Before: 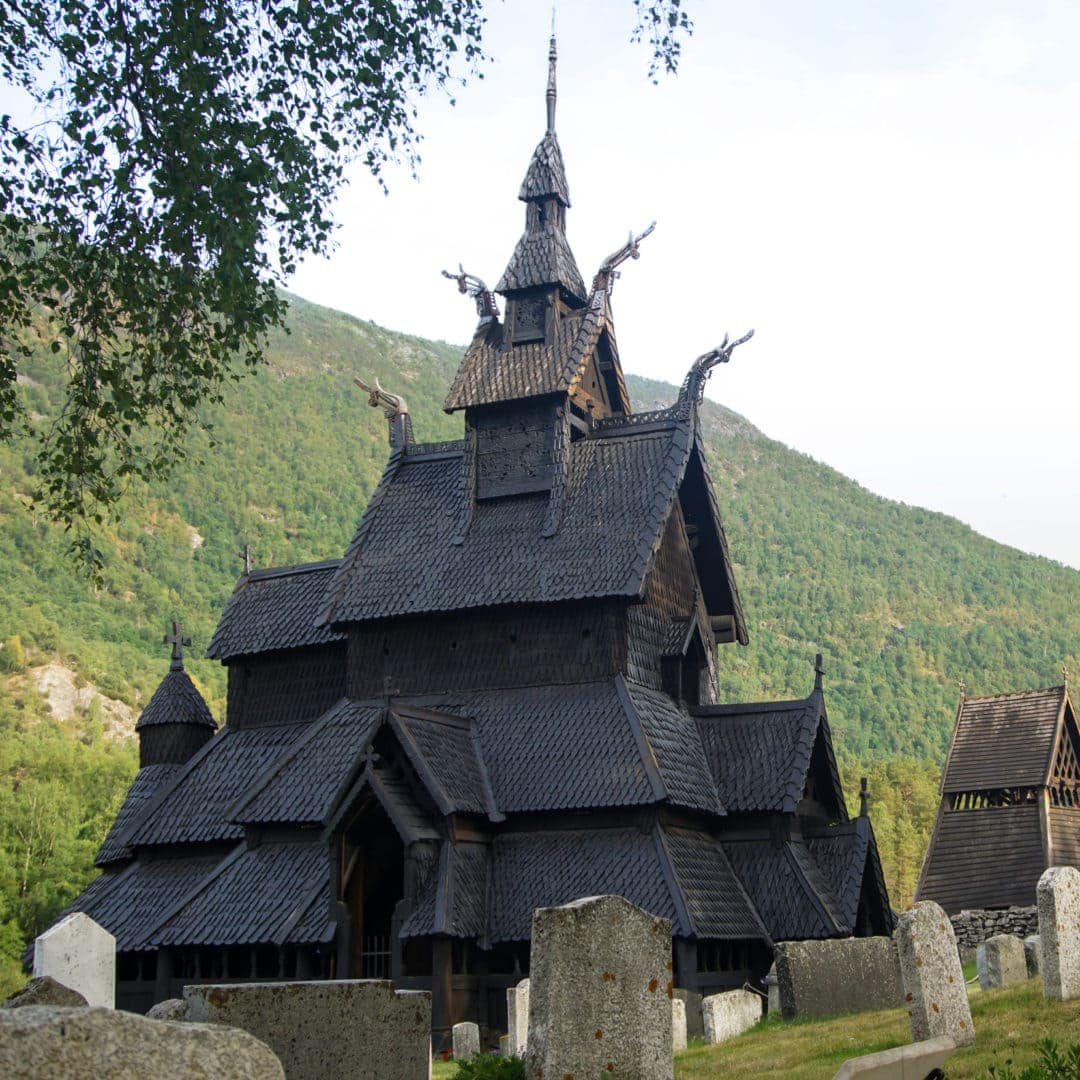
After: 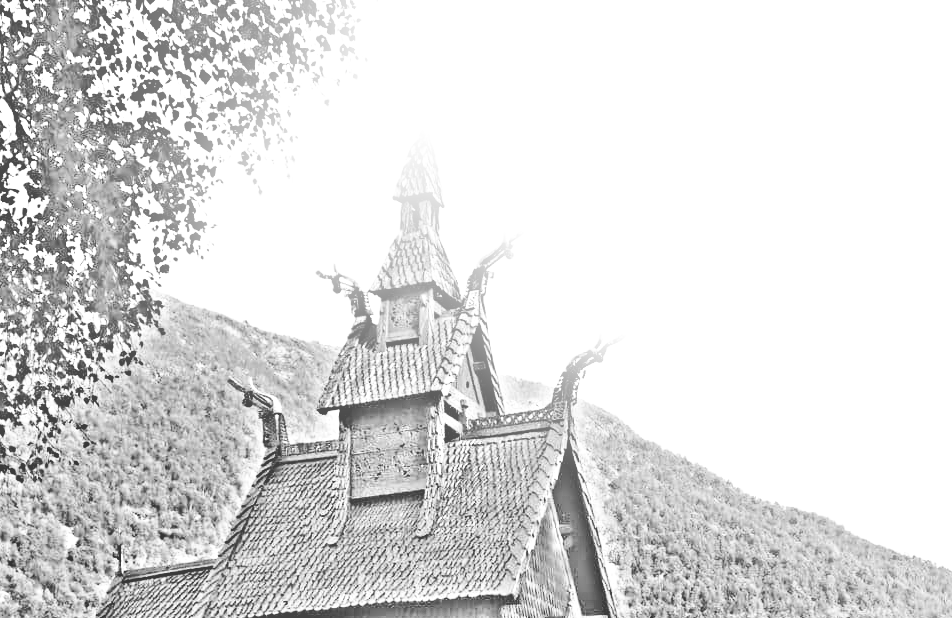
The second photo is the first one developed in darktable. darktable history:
crop and rotate: left 11.812%, bottom 42.776%
highpass: on, module defaults
exposure: black level correction 0, exposure 1.1 EV, compensate exposure bias true, compensate highlight preservation false
tone equalizer: -8 EV 1 EV, -7 EV 1 EV, -6 EV 1 EV, -5 EV 1 EV, -4 EV 1 EV, -3 EV 0.75 EV, -2 EV 0.5 EV, -1 EV 0.25 EV
color correction: saturation 0.8
base curve: curves: ch0 [(0, 0) (0.032, 0.037) (0.105, 0.228) (0.435, 0.76) (0.856, 0.983) (1, 1)], preserve colors none
bloom: size 16%, threshold 98%, strength 20%
